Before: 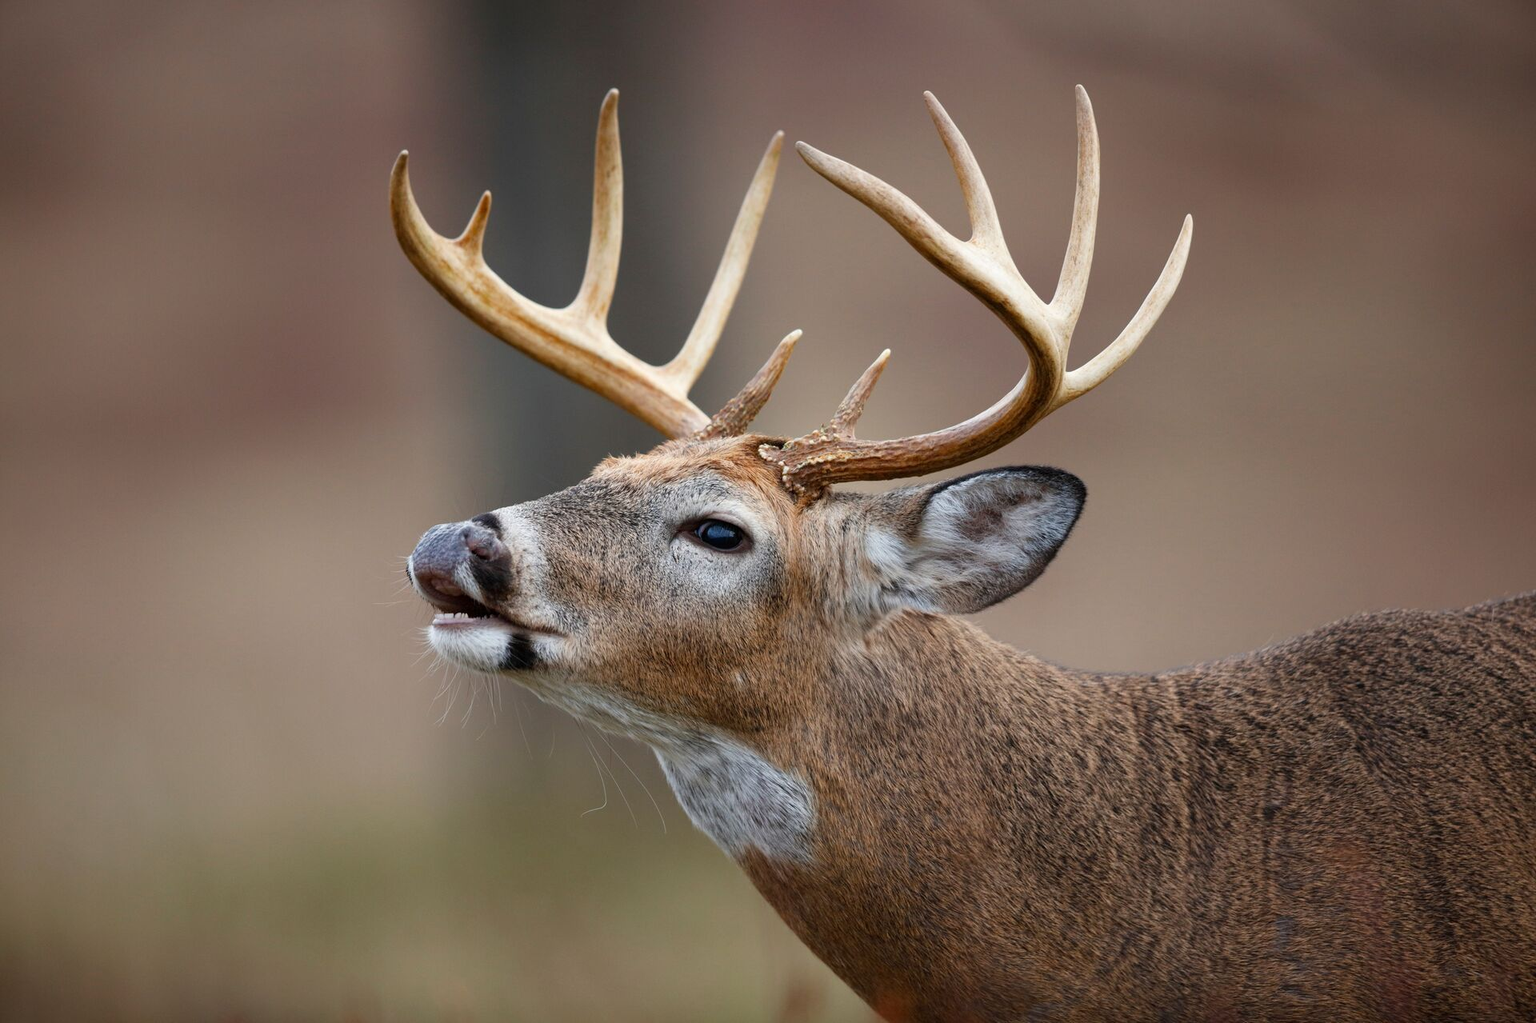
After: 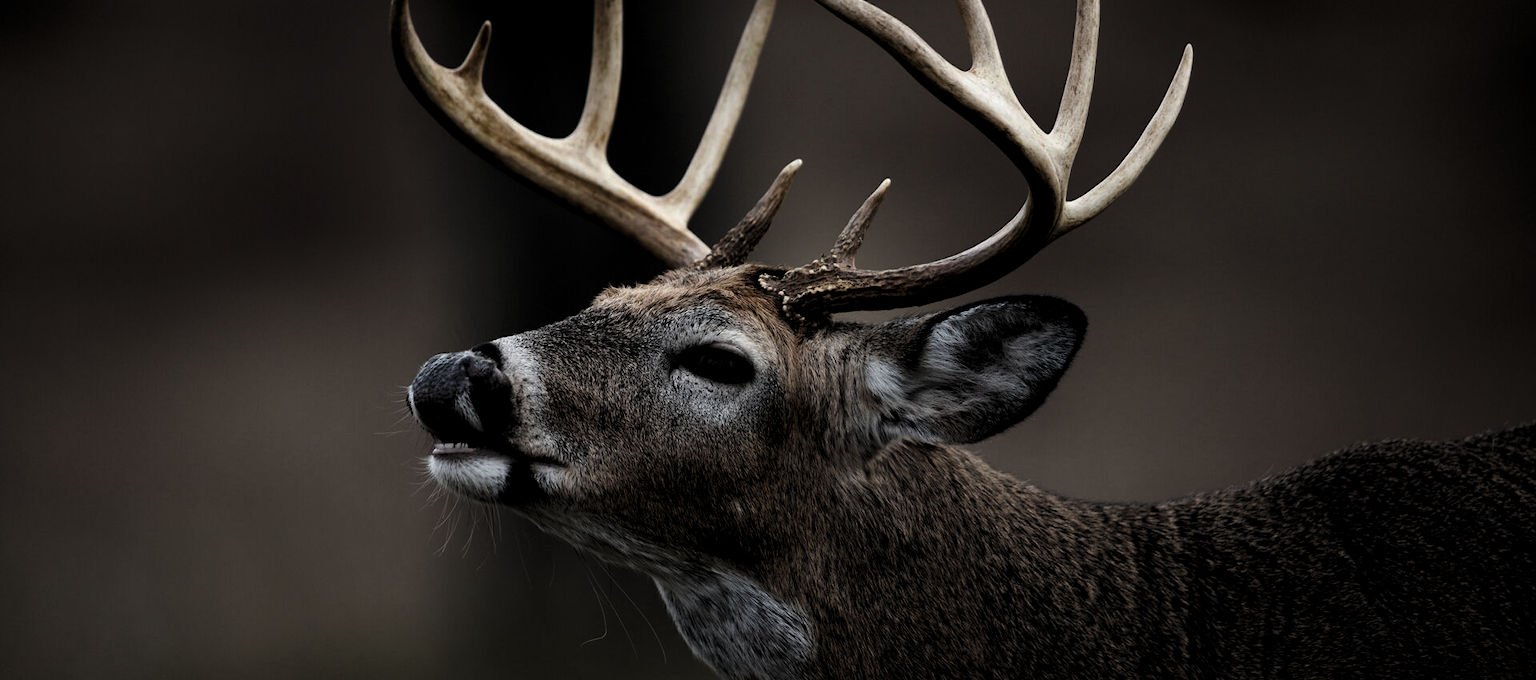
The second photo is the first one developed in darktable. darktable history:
crop: top 16.727%, bottom 16.727%
levels: mode automatic, black 8.58%, gray 59.42%, levels [0, 0.445, 1]
